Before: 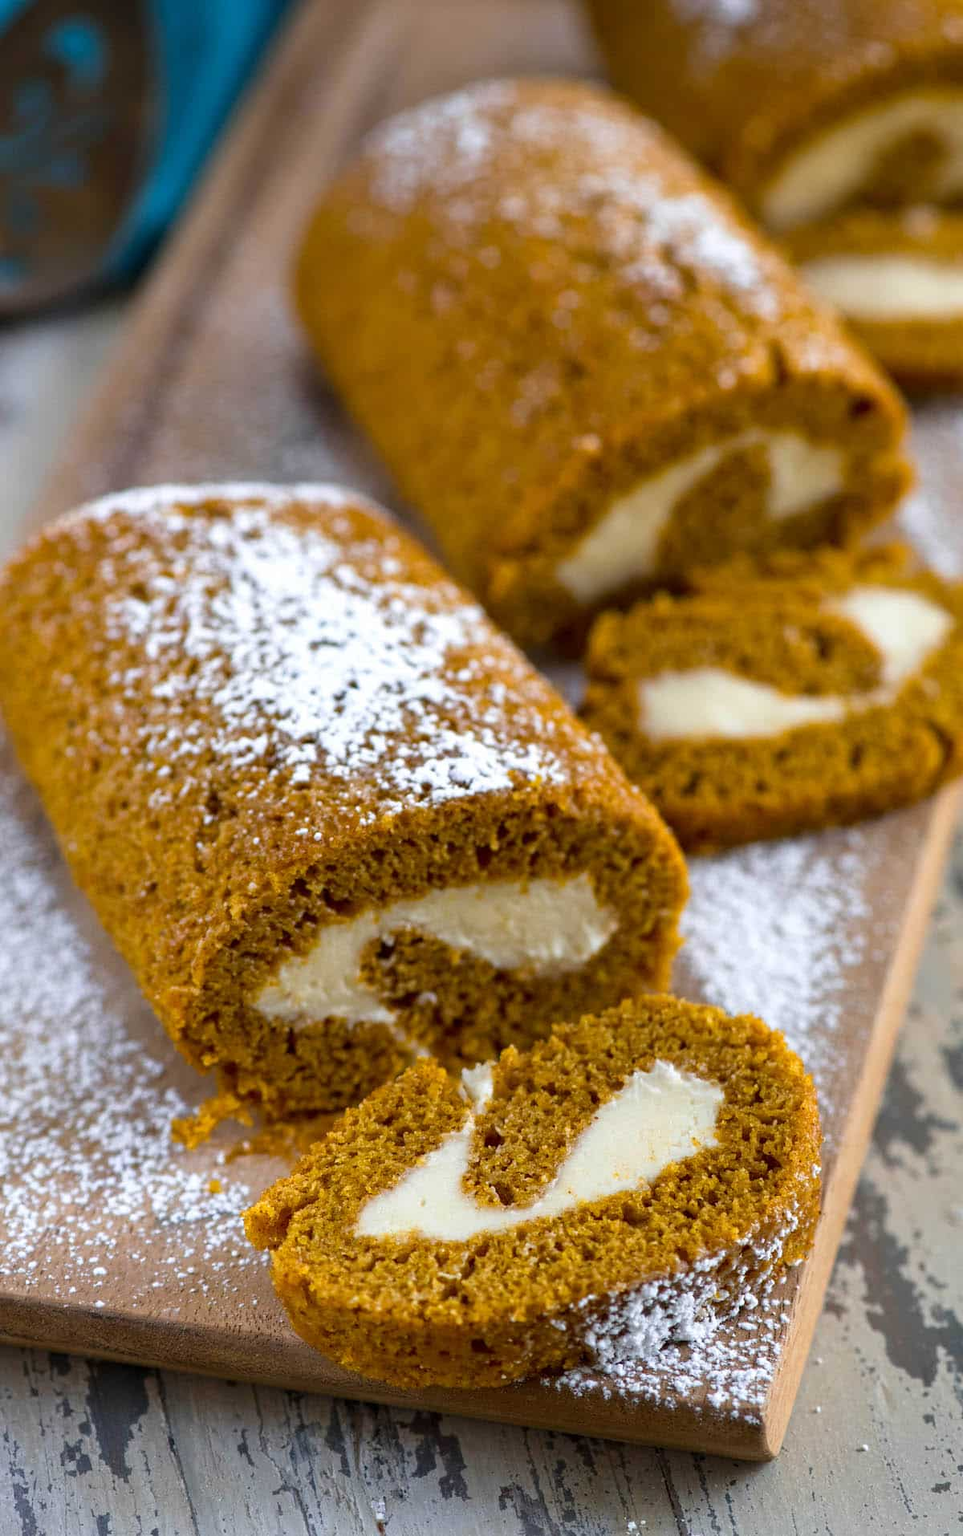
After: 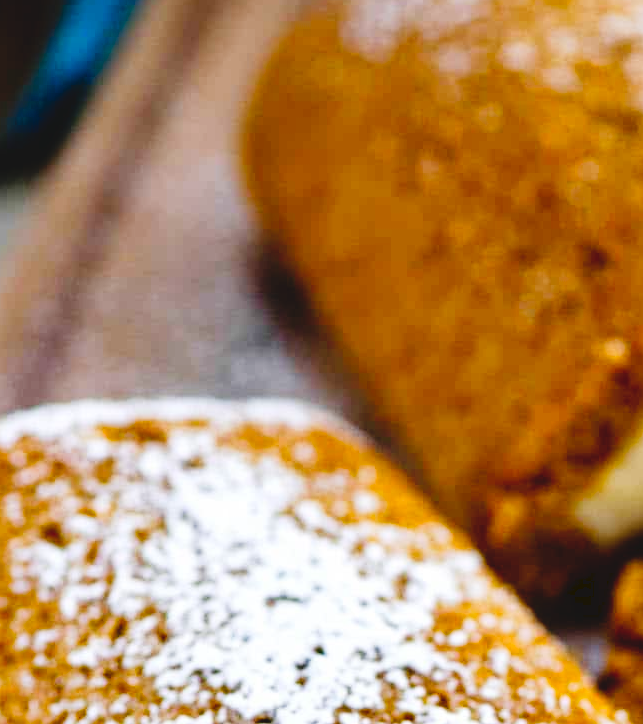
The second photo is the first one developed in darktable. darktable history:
crop: left 10.121%, top 10.631%, right 36.218%, bottom 51.526%
tone curve: curves: ch0 [(0, 0) (0.003, 0.068) (0.011, 0.068) (0.025, 0.068) (0.044, 0.068) (0.069, 0.072) (0.1, 0.072) (0.136, 0.077) (0.177, 0.095) (0.224, 0.126) (0.277, 0.2) (0.335, 0.3) (0.399, 0.407) (0.468, 0.52) (0.543, 0.624) (0.623, 0.721) (0.709, 0.811) (0.801, 0.88) (0.898, 0.942) (1, 1)], preserve colors none
contrast brightness saturation: contrast 0.04, saturation 0.07
